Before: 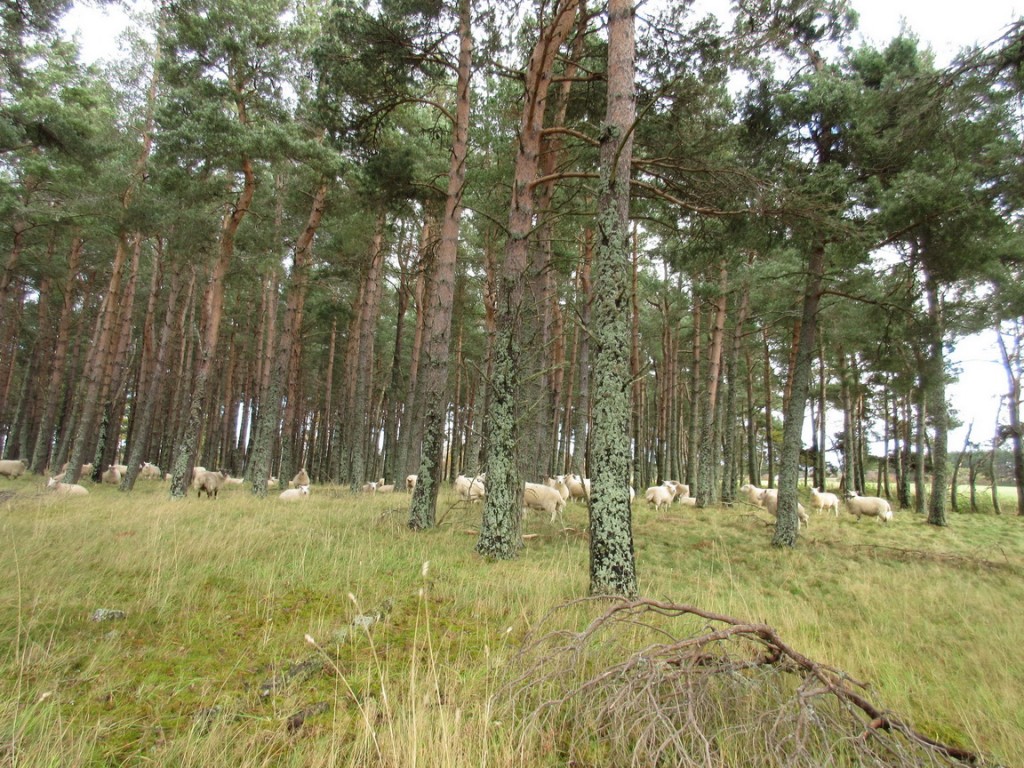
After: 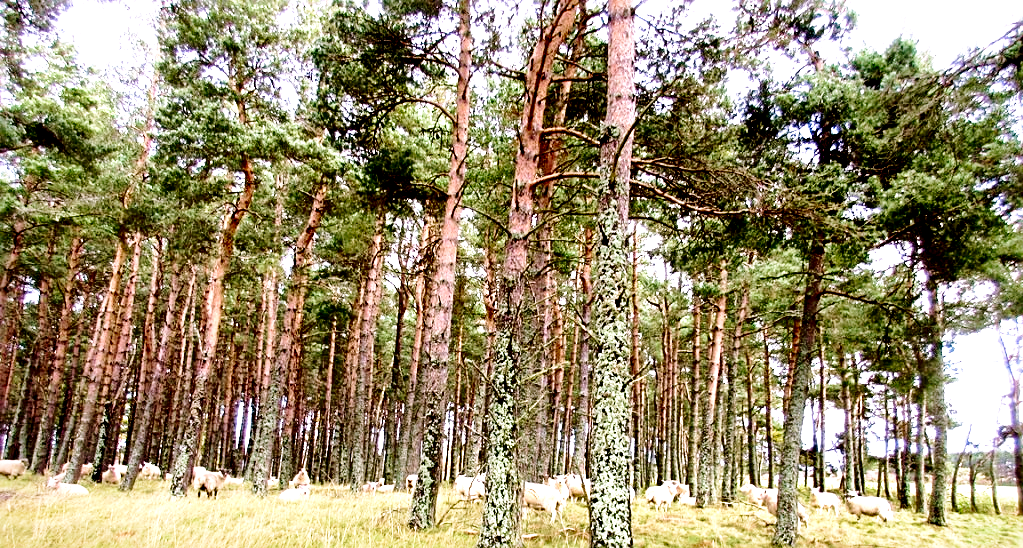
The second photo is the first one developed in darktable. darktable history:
crop: bottom 28.576%
local contrast: mode bilateral grid, contrast 44, coarseness 69, detail 214%, midtone range 0.2
base curve: curves: ch0 [(0, 0) (0.028, 0.03) (0.121, 0.232) (0.46, 0.748) (0.859, 0.968) (1, 1)], preserve colors none
white balance: red 1.066, blue 1.119
sharpen: on, module defaults
velvia: strength 36.57%
exposure: black level correction 0.031, exposure 0.304 EV, compensate highlight preservation false
